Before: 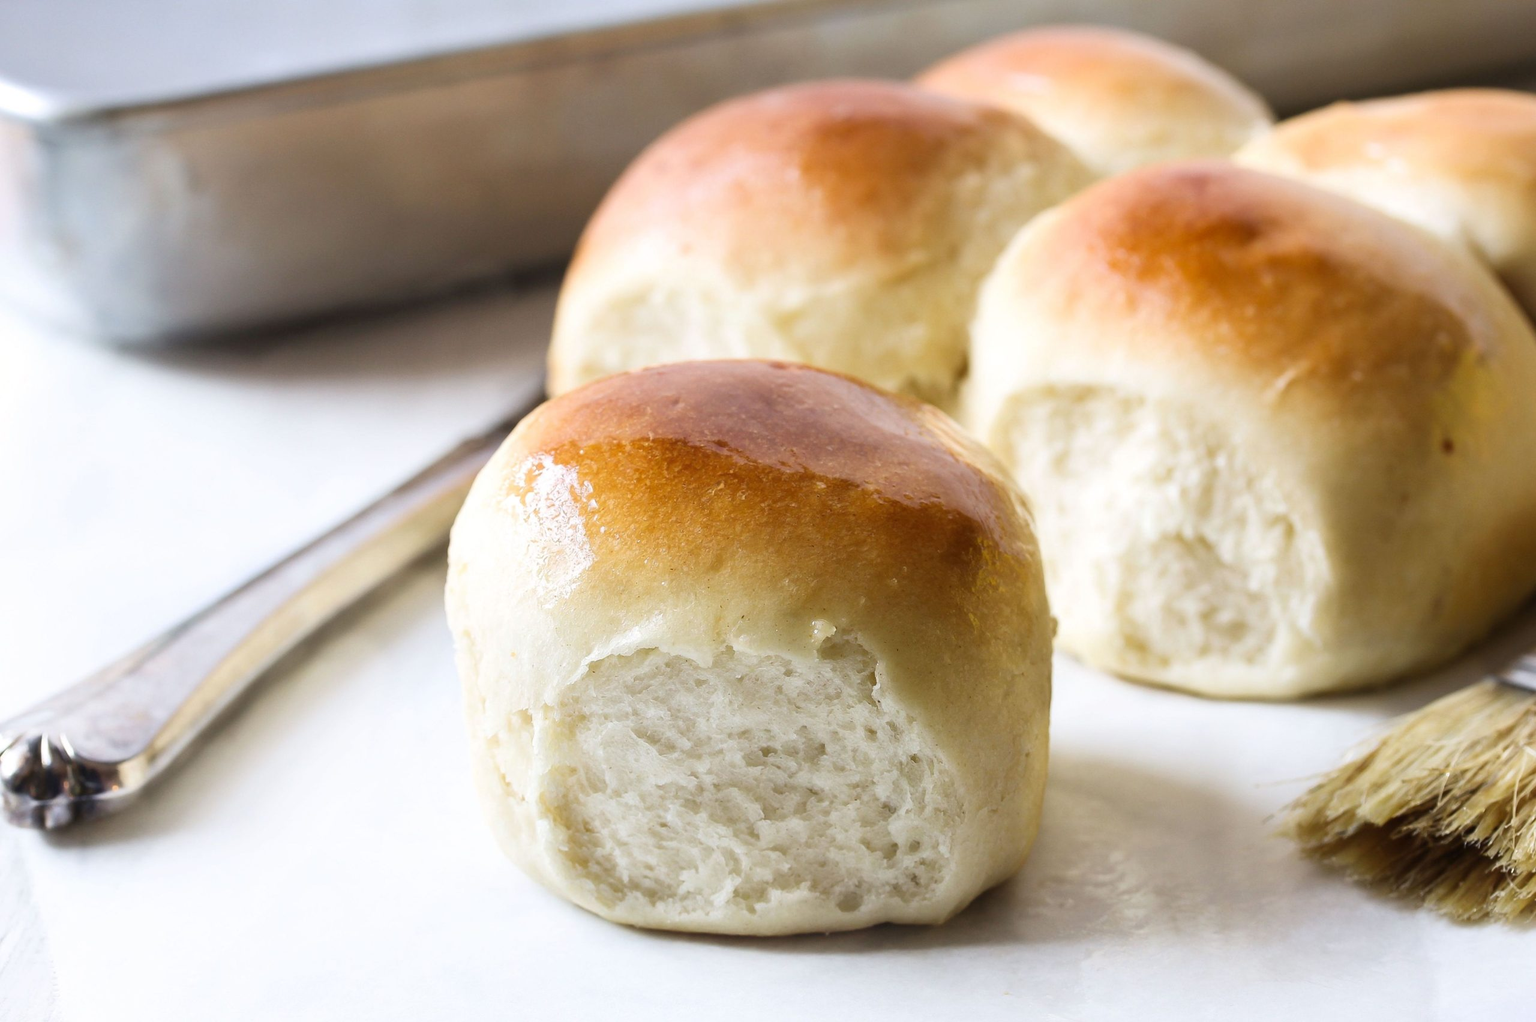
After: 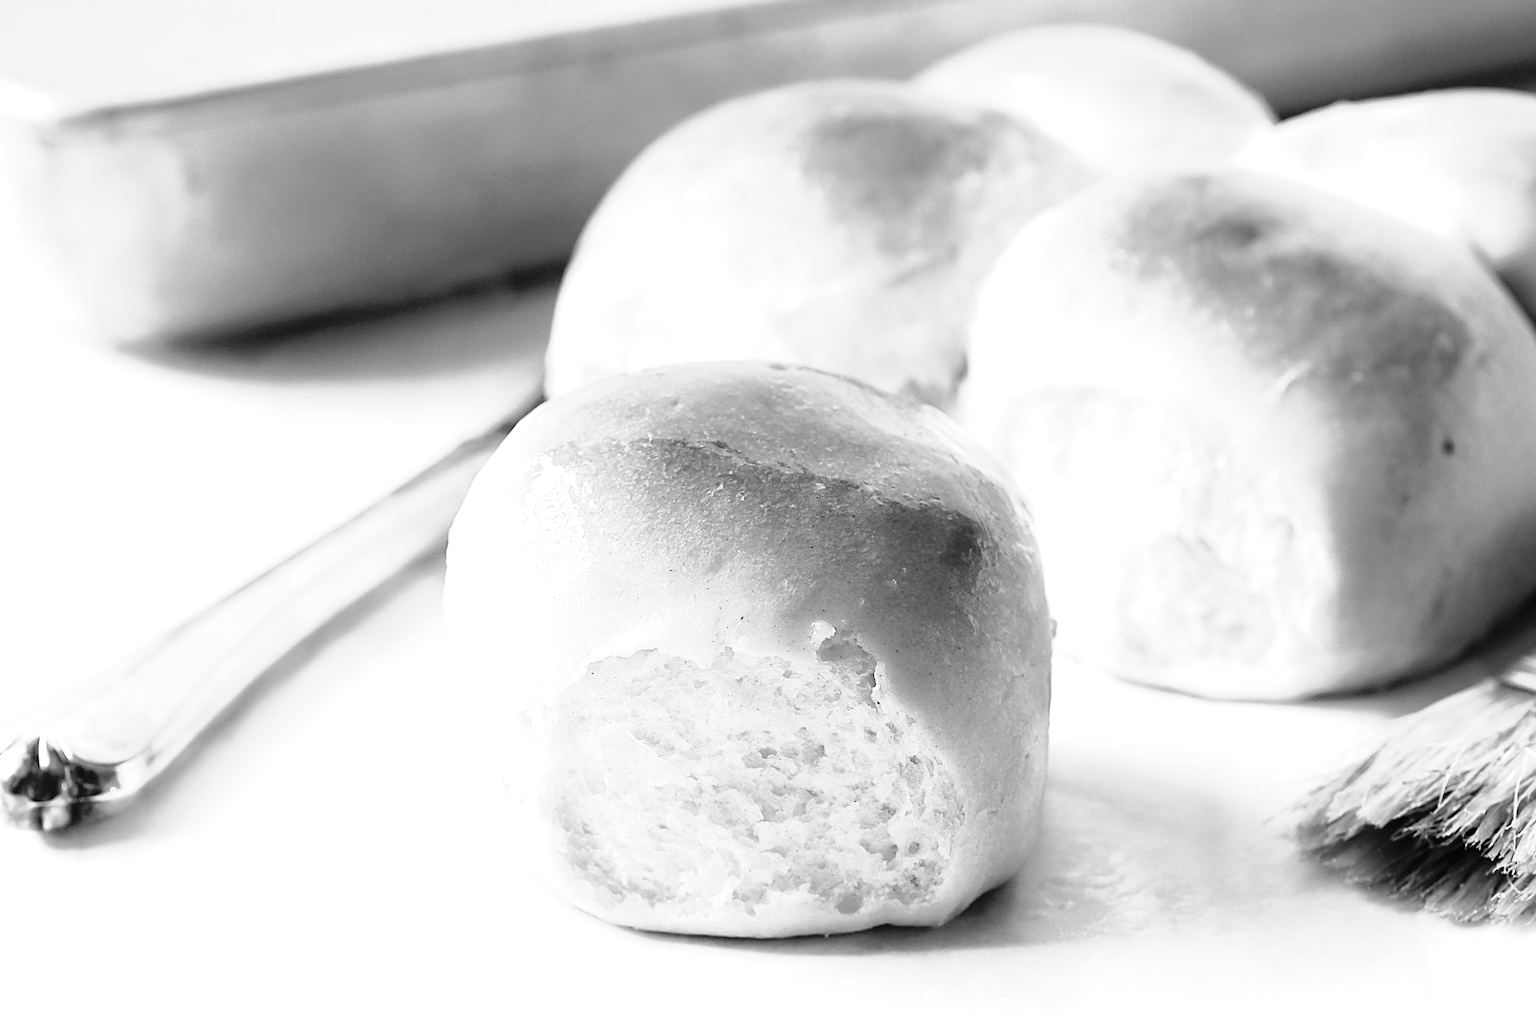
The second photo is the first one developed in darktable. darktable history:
exposure: black level correction 0.001, exposure 0.5 EV, compensate highlight preservation false
color zones: curves: ch1 [(0, -0.394) (0.143, -0.394) (0.286, -0.394) (0.429, -0.392) (0.571, -0.391) (0.714, -0.391) (0.857, -0.391) (1, -0.394)]
crop and rotate: left 0.172%, bottom 0.009%
tone equalizer: edges refinement/feathering 500, mask exposure compensation -1.57 EV, preserve details no
shadows and highlights: shadows -68.48, highlights 33.88, soften with gaussian
tone curve: curves: ch0 [(0, 0) (0.105, 0.044) (0.195, 0.128) (0.283, 0.283) (0.384, 0.404) (0.485, 0.531) (0.638, 0.681) (0.795, 0.879) (1, 0.977)]; ch1 [(0, 0) (0.161, 0.092) (0.35, 0.33) (0.379, 0.401) (0.456, 0.469) (0.498, 0.503) (0.531, 0.537) (0.596, 0.621) (0.635, 0.671) (1, 1)]; ch2 [(0, 0) (0.371, 0.362) (0.437, 0.437) (0.483, 0.484) (0.53, 0.515) (0.56, 0.58) (0.622, 0.606) (1, 1)], preserve colors none
sharpen: radius 2.81, amount 0.721
